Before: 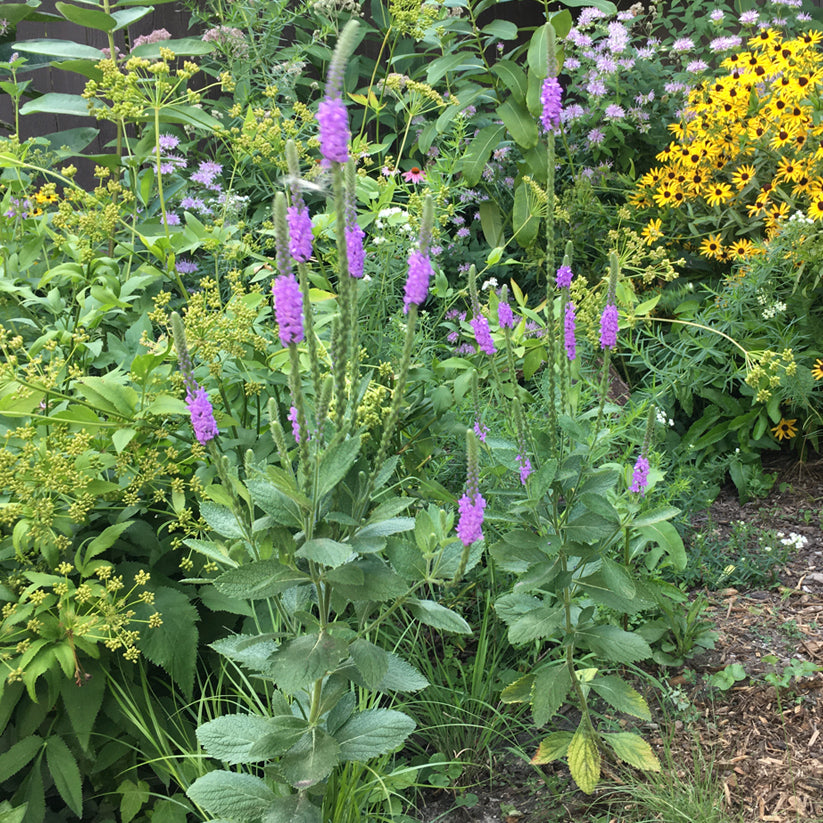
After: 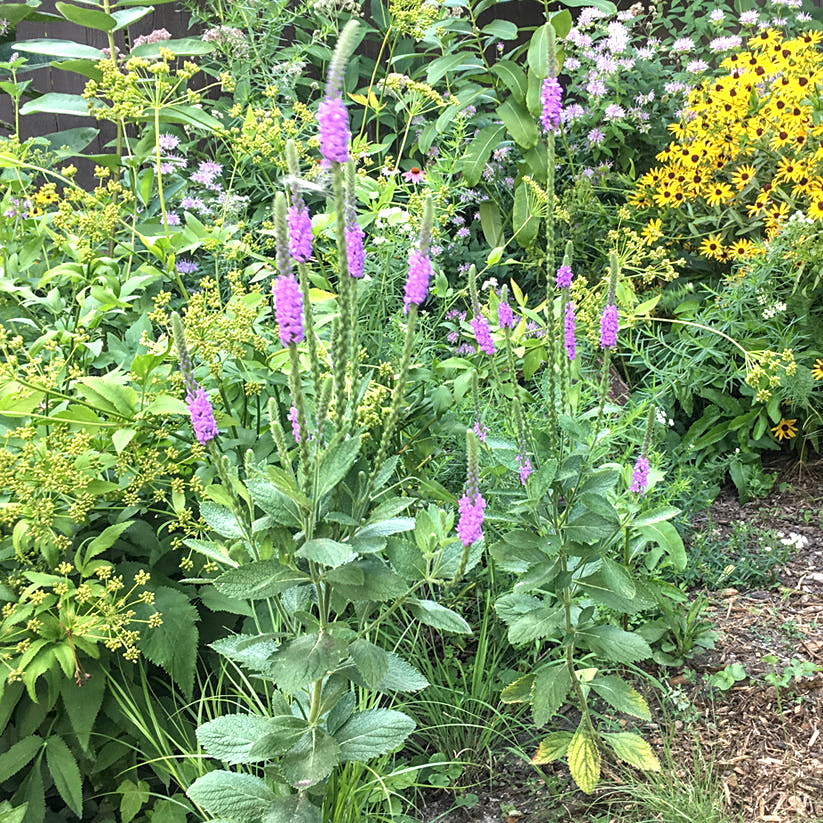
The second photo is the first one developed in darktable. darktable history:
exposure: exposure 0.558 EV, compensate highlight preservation false
color zones: curves: ch0 [(0, 0.5) (0.143, 0.5) (0.286, 0.5) (0.429, 0.5) (0.571, 0.5) (0.714, 0.476) (0.857, 0.5) (1, 0.5)]; ch2 [(0, 0.5) (0.143, 0.5) (0.286, 0.5) (0.429, 0.5) (0.571, 0.5) (0.714, 0.487) (0.857, 0.5) (1, 0.5)]
local contrast: on, module defaults
sharpen: radius 1.878, amount 0.407, threshold 1.525
